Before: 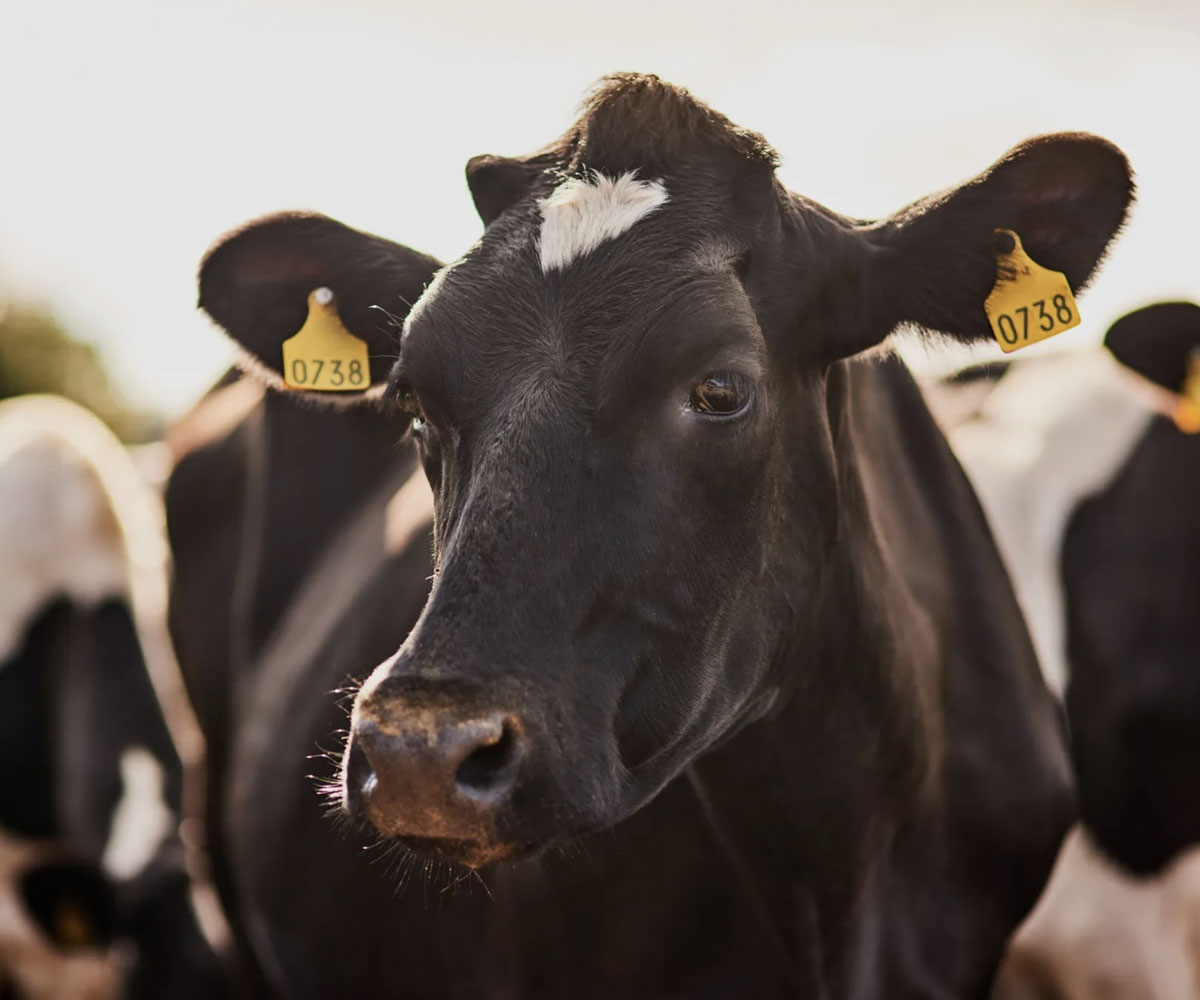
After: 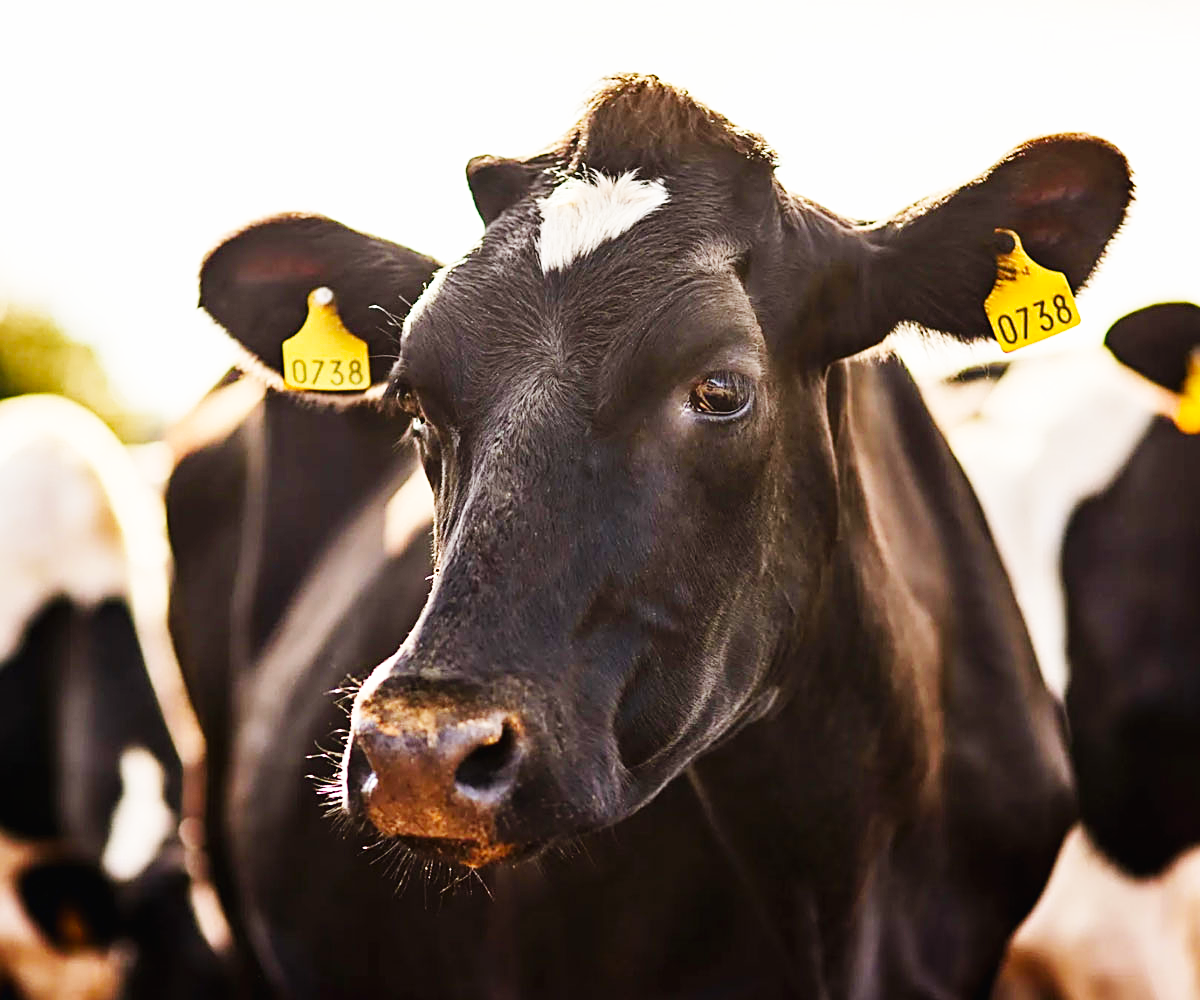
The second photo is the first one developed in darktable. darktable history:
color balance: output saturation 120%
base curve: curves: ch0 [(0, 0.003) (0.001, 0.002) (0.006, 0.004) (0.02, 0.022) (0.048, 0.086) (0.094, 0.234) (0.162, 0.431) (0.258, 0.629) (0.385, 0.8) (0.548, 0.918) (0.751, 0.988) (1, 1)], preserve colors none
sharpen: on, module defaults
